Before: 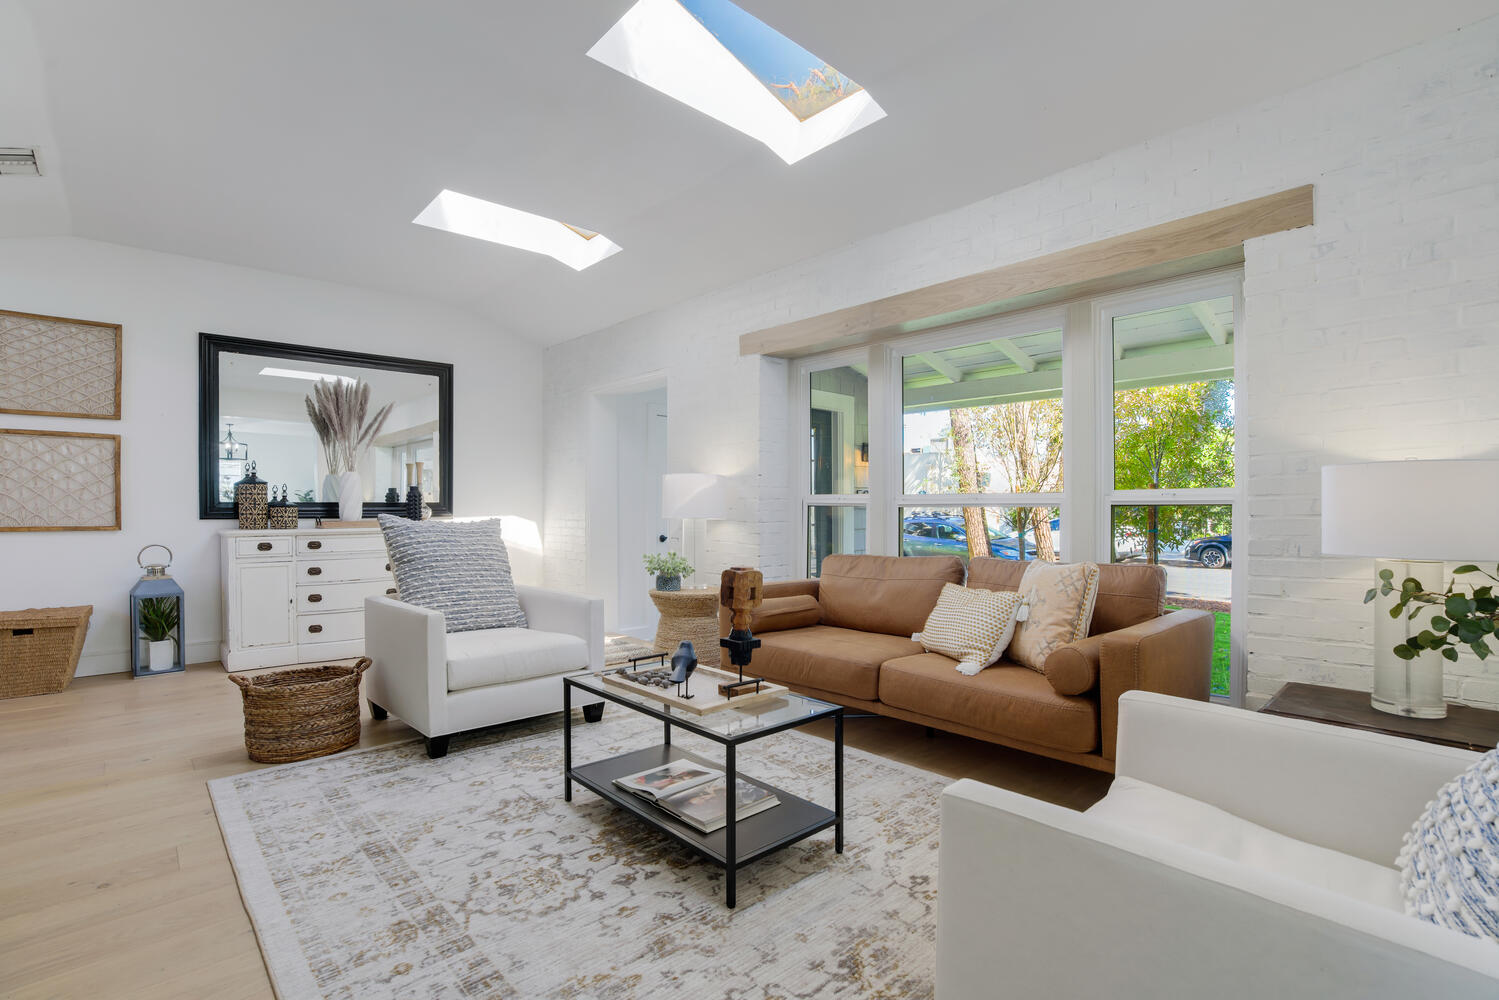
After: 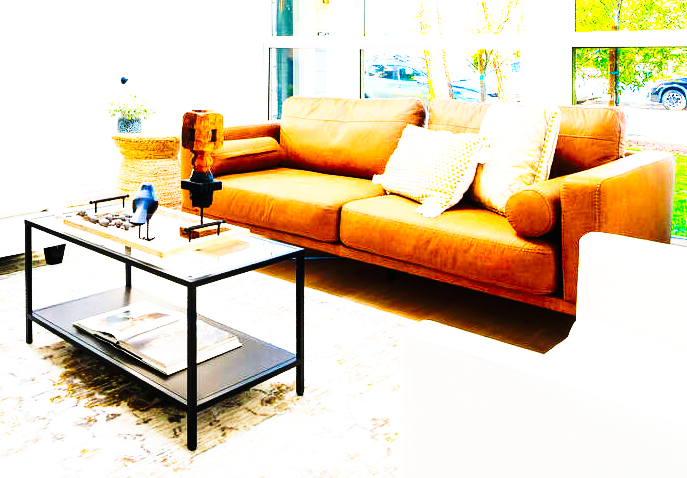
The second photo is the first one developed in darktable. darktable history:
exposure: black level correction 0, exposure 1.372 EV, compensate exposure bias true, compensate highlight preservation false
color balance rgb: perceptual saturation grading › global saturation 10.199%, perceptual brilliance grading › global brilliance 2.998%, perceptual brilliance grading › highlights -2.778%, perceptual brilliance grading › shadows 2.858%, global vibrance 40.567%
tone curve: curves: ch0 [(0, 0) (0.003, 0.004) (0.011, 0.006) (0.025, 0.008) (0.044, 0.012) (0.069, 0.017) (0.1, 0.021) (0.136, 0.029) (0.177, 0.043) (0.224, 0.062) (0.277, 0.108) (0.335, 0.166) (0.399, 0.301) (0.468, 0.467) (0.543, 0.64) (0.623, 0.803) (0.709, 0.908) (0.801, 0.969) (0.898, 0.988) (1, 1)], preserve colors none
crop: left 35.981%, top 45.888%, right 18.172%, bottom 6.215%
